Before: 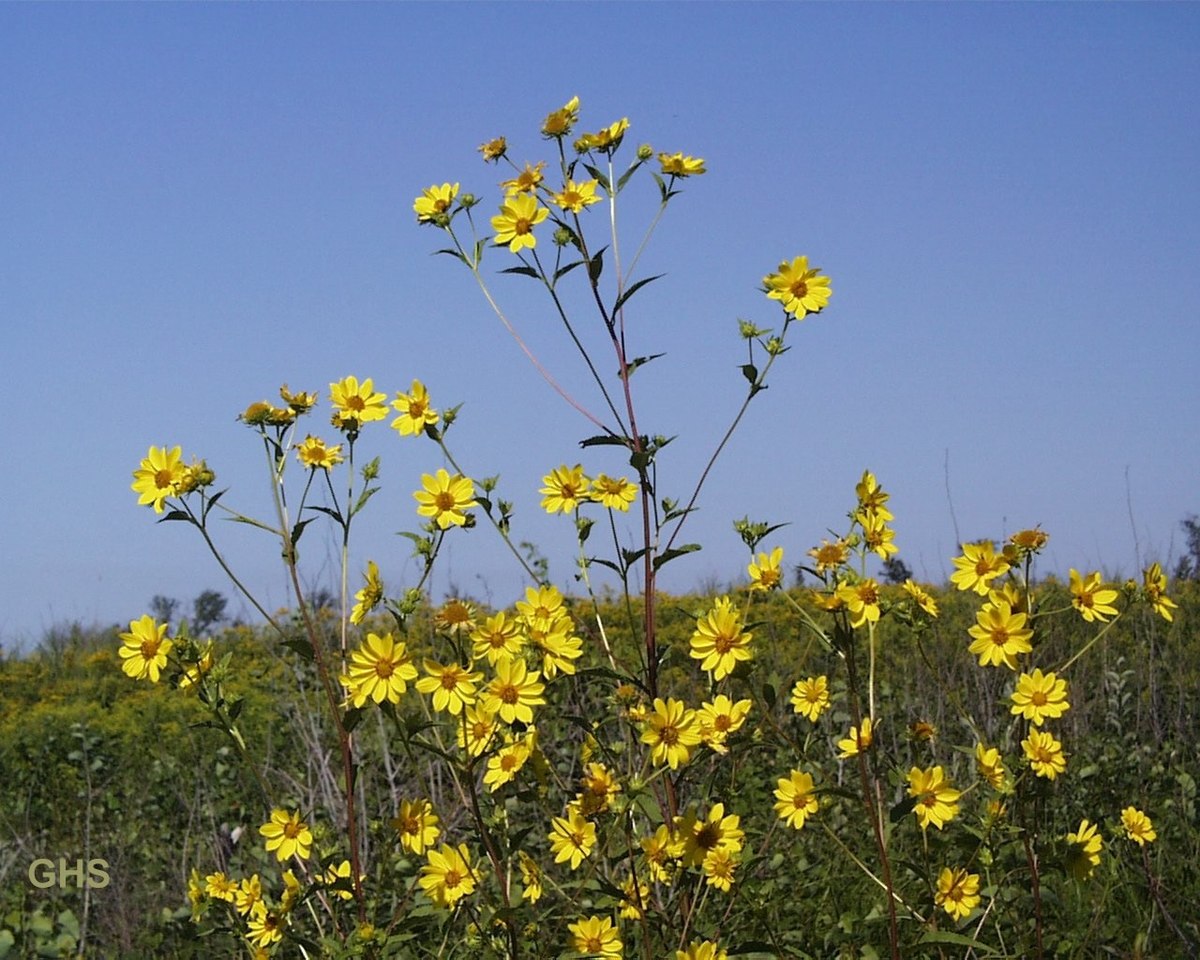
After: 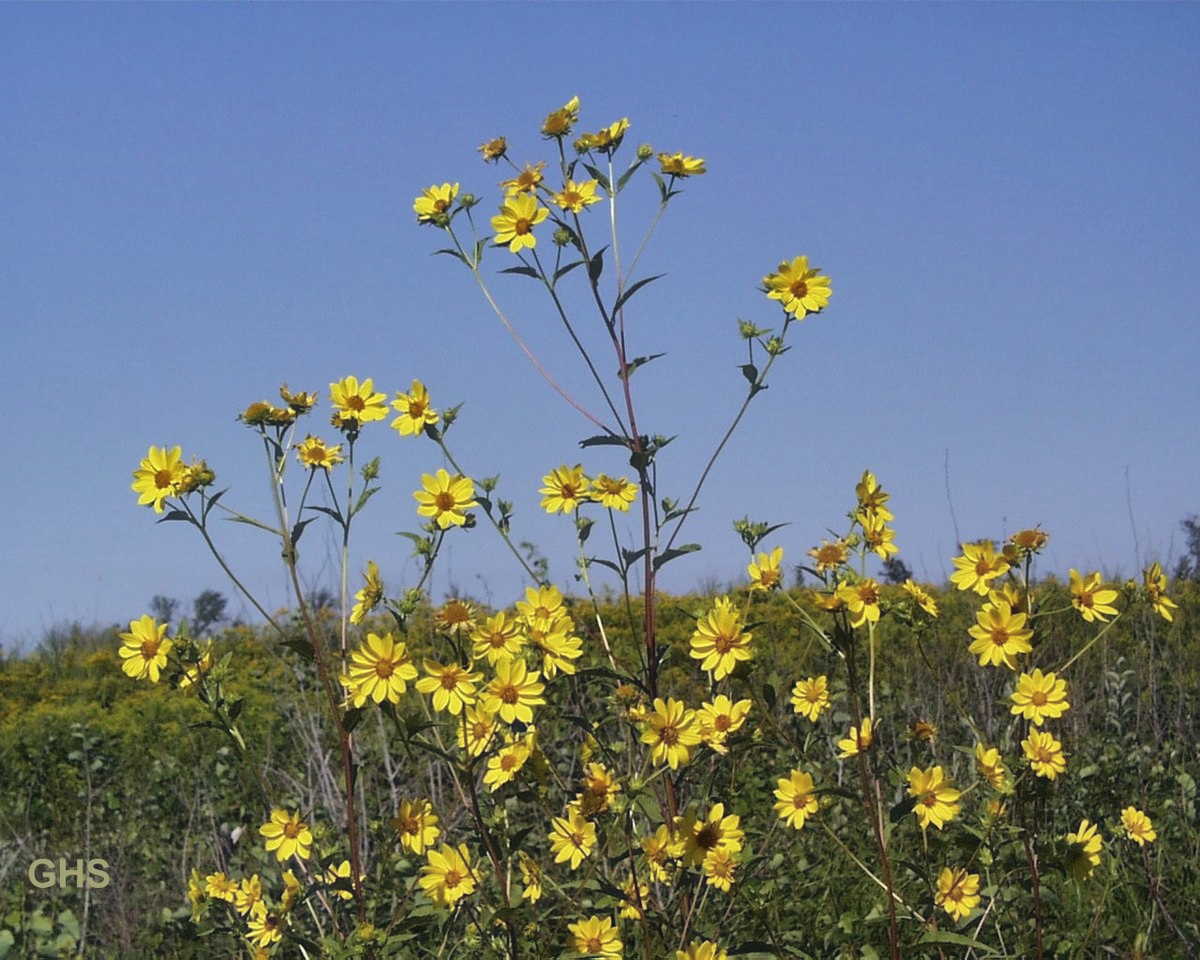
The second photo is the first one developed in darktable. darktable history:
haze removal: strength -0.09, adaptive false
shadows and highlights: radius 108.52, shadows 44.07, highlights -67.8, low approximation 0.01, soften with gaussian
color balance rgb: linear chroma grading › global chroma 1.5%, linear chroma grading › mid-tones -1%, perceptual saturation grading › global saturation -3%, perceptual saturation grading › shadows -2%
